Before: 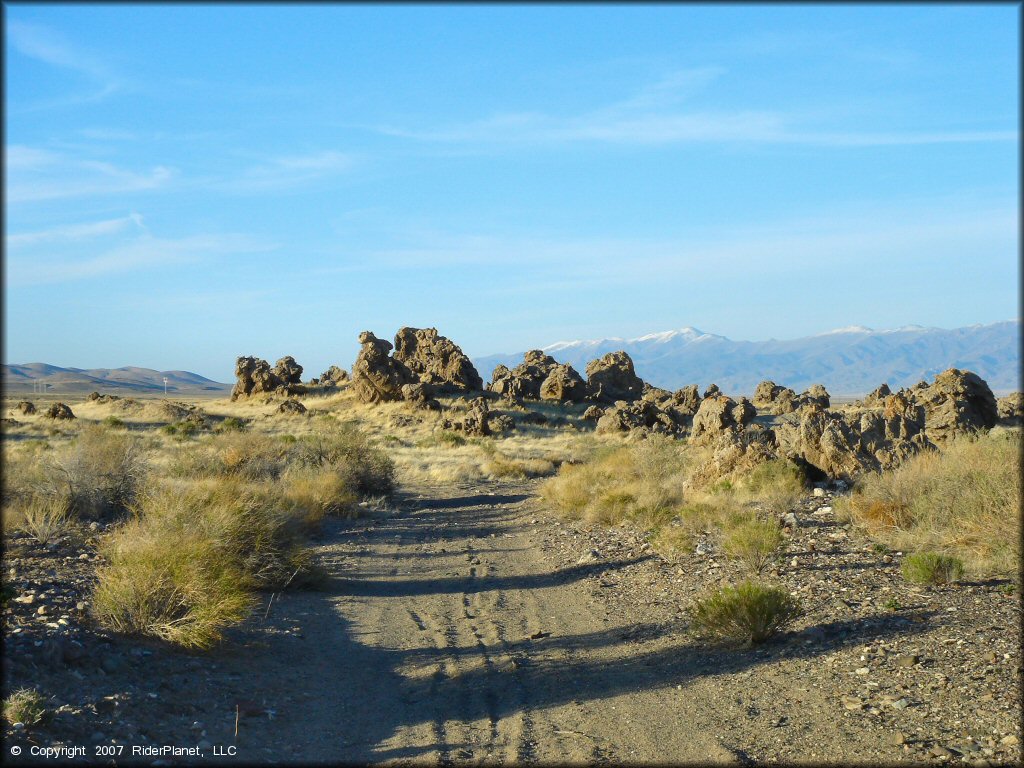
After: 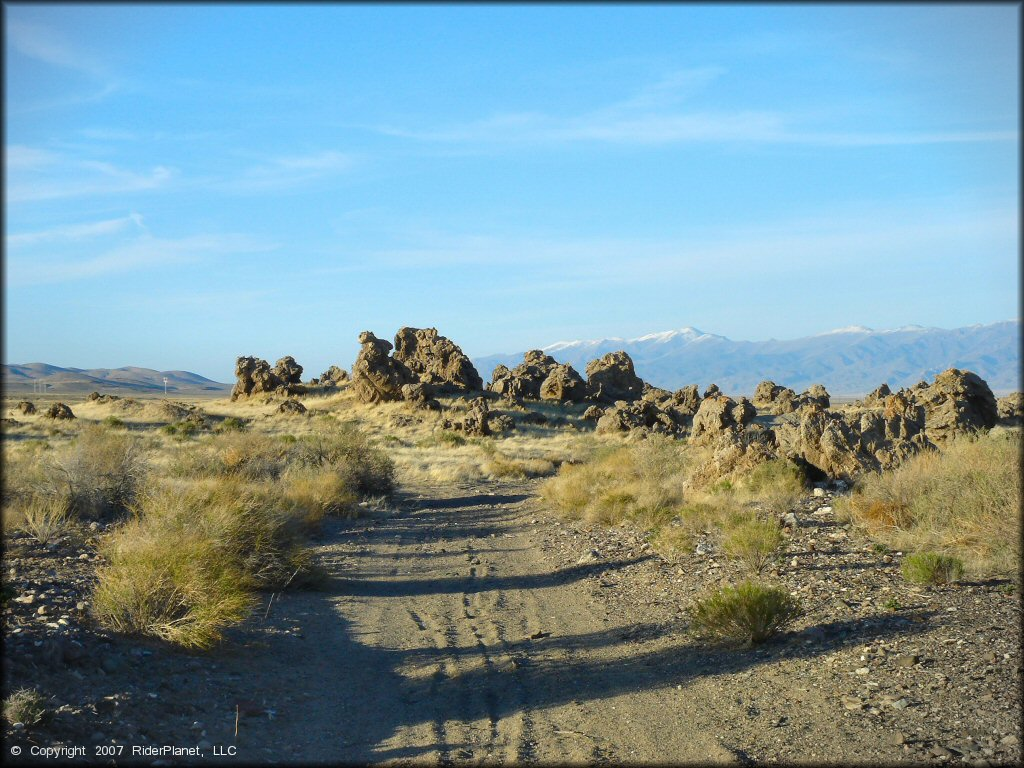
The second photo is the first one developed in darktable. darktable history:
tone equalizer: mask exposure compensation -0.507 EV
vignetting: fall-off start 97.24%, center (-0.033, -0.041), width/height ratio 1.18
